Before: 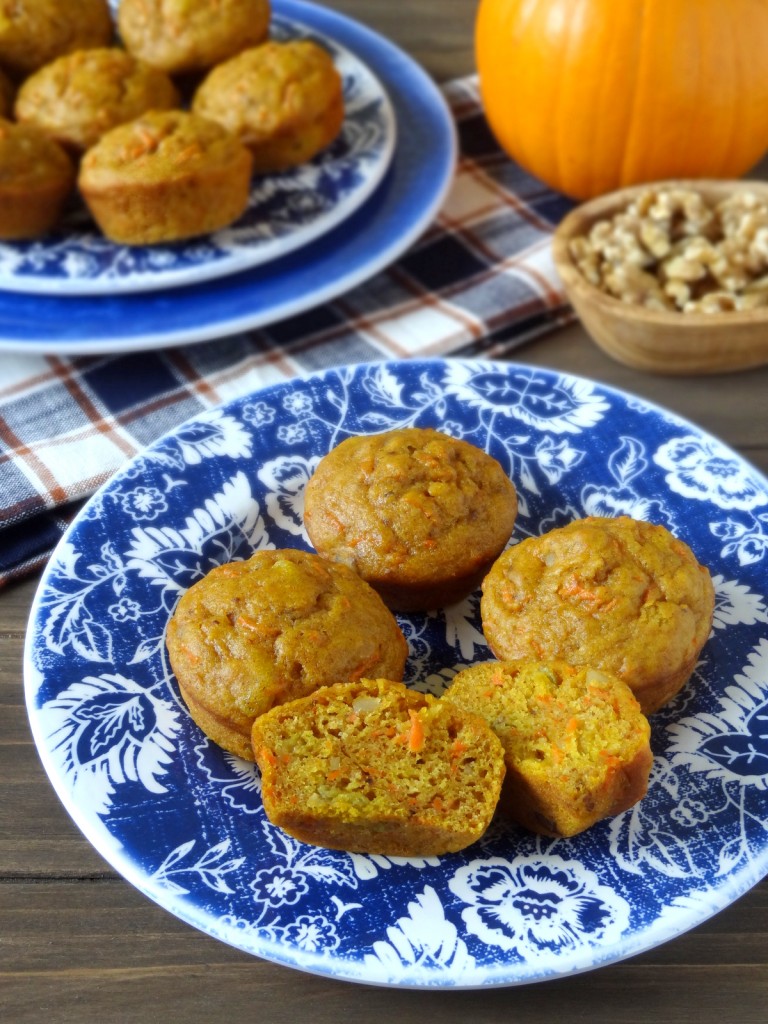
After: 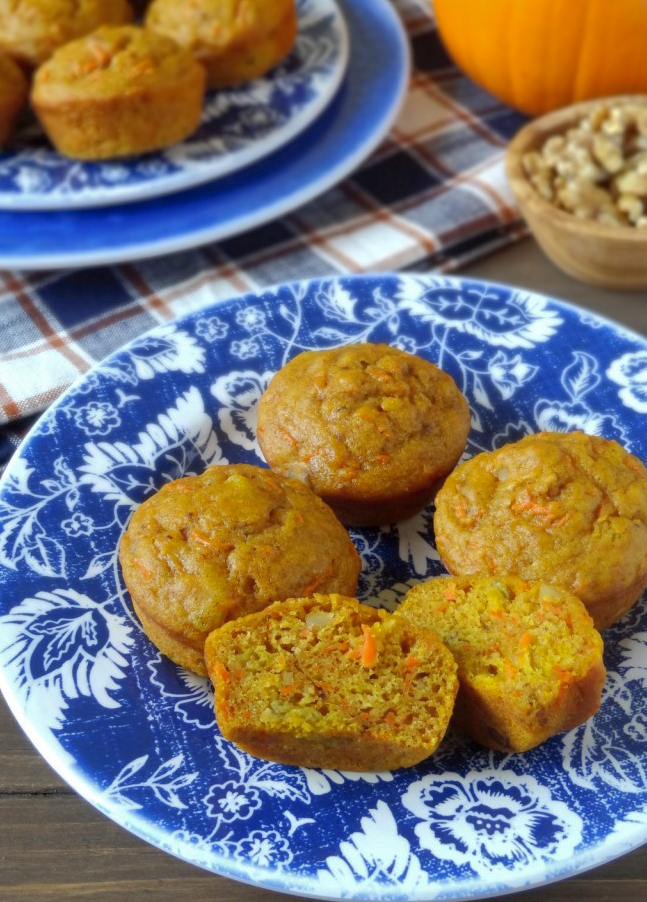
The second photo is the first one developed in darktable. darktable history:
crop: left 6.127%, top 8.326%, right 9.542%, bottom 3.567%
shadows and highlights: on, module defaults
